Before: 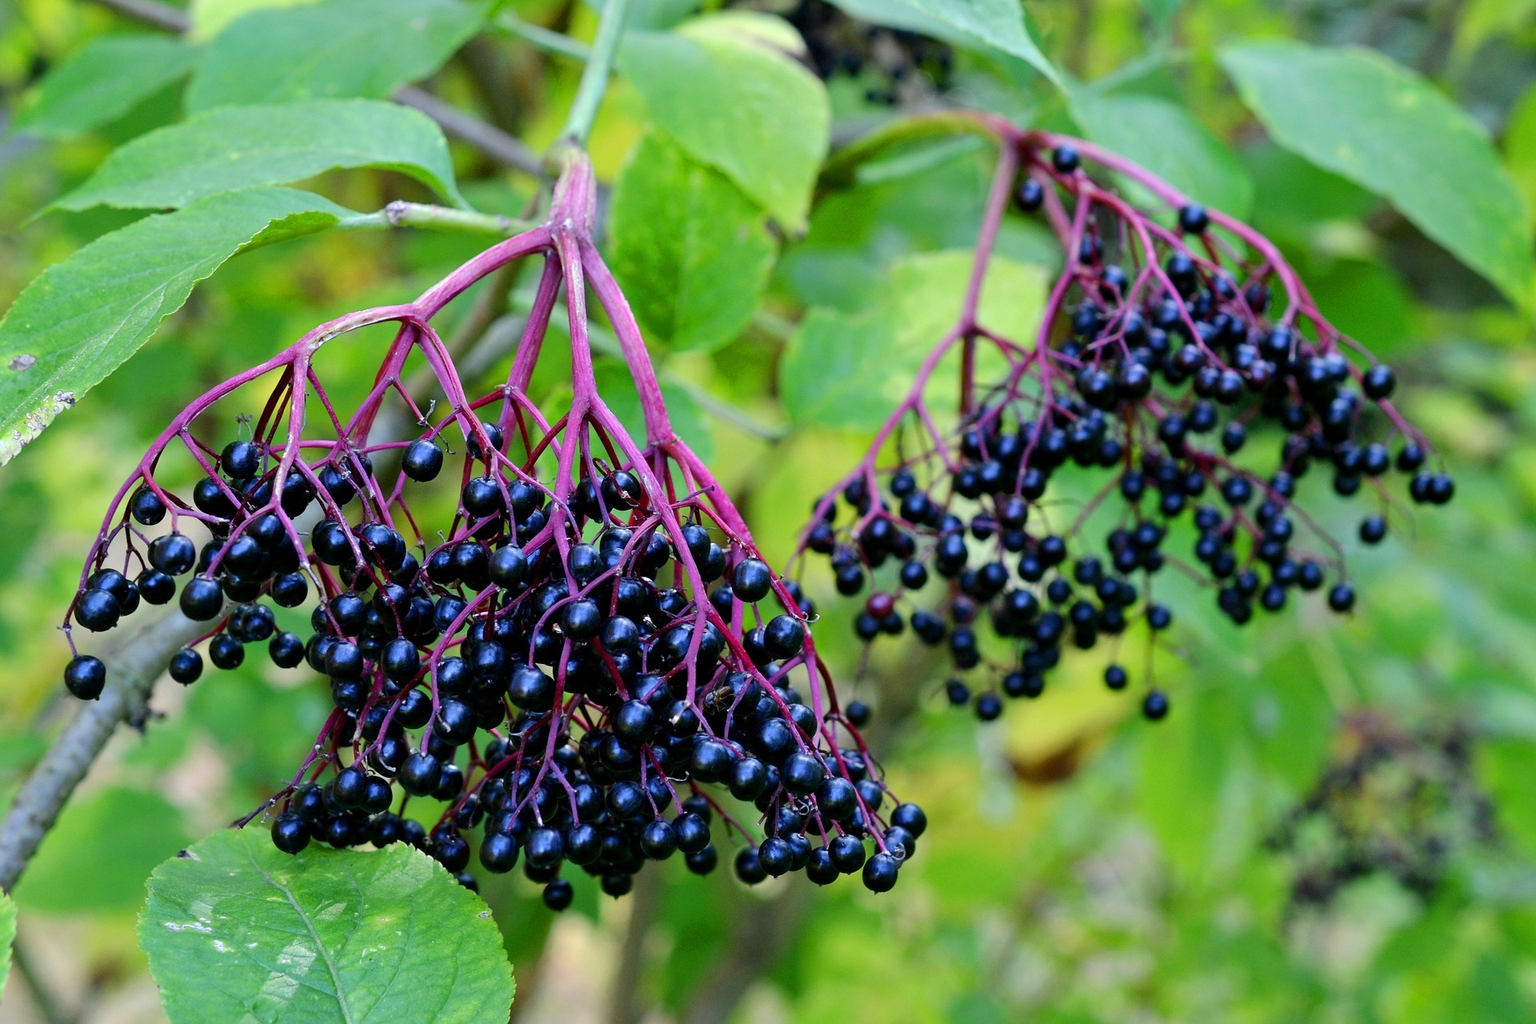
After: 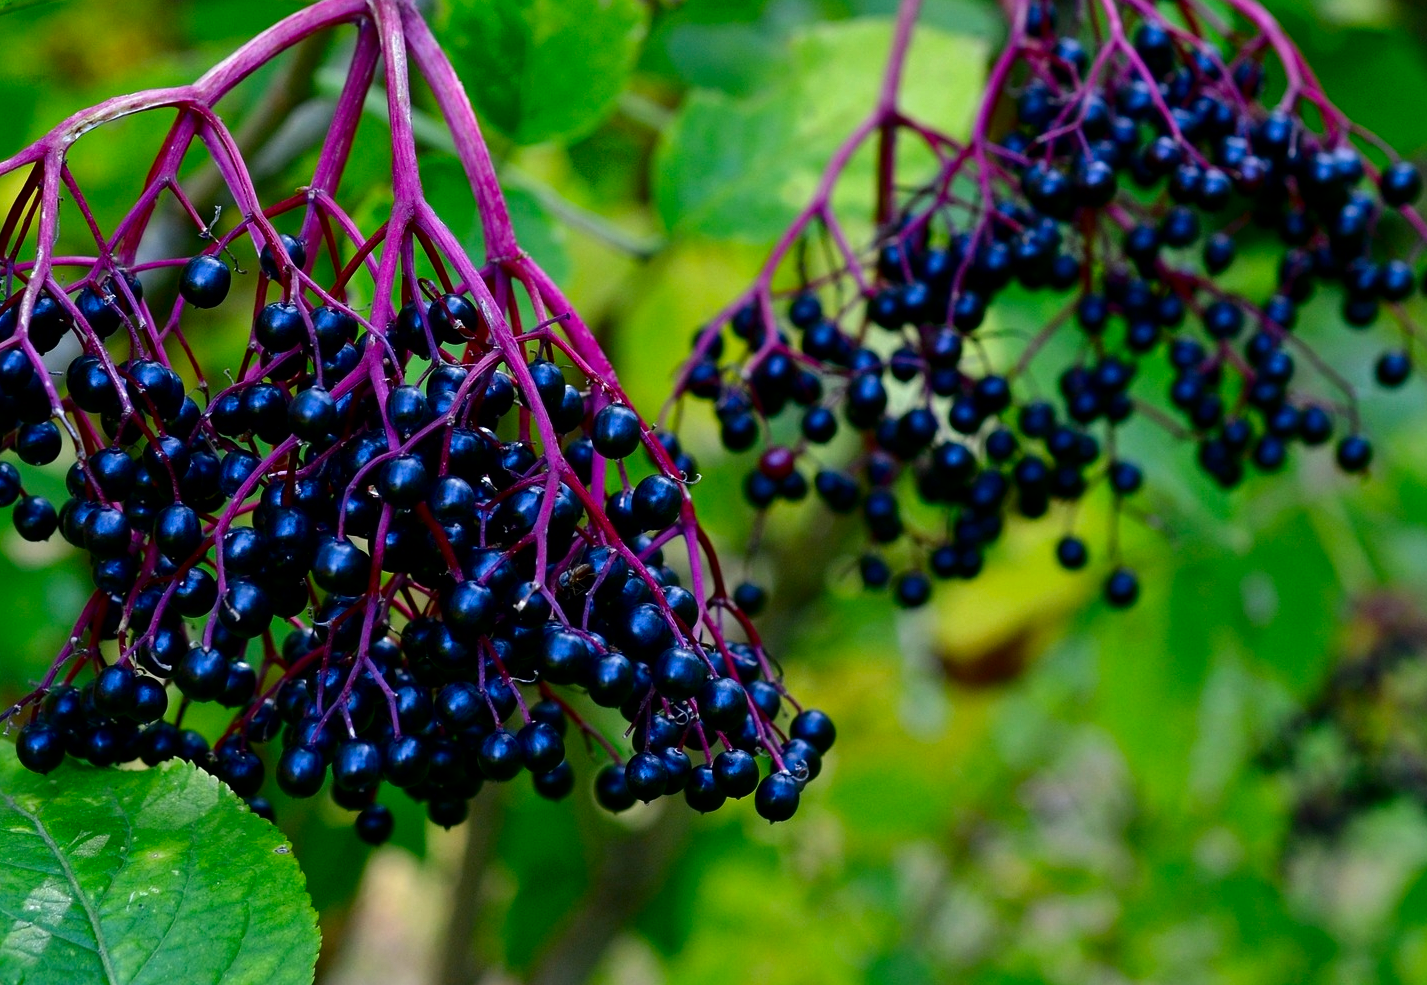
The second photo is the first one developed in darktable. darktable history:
contrast brightness saturation: contrast 0.096, brightness -0.258, saturation 0.141
color balance rgb: shadows lift › chroma 0.695%, shadows lift › hue 112.69°, global offset › hue 171.03°, perceptual saturation grading › global saturation 0.316%, global vibrance 9.799%
shadows and highlights: shadows 24.82, highlights -23.89
crop: left 16.872%, top 23.014%, right 8.764%
